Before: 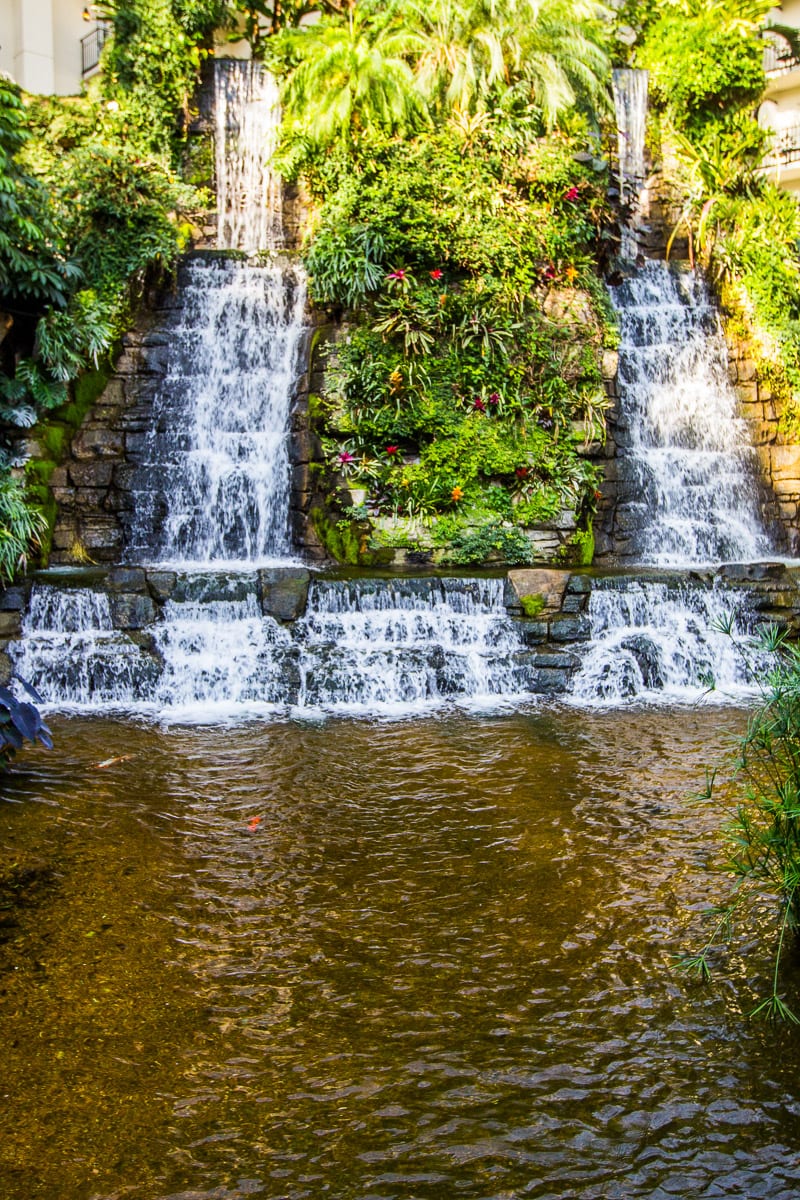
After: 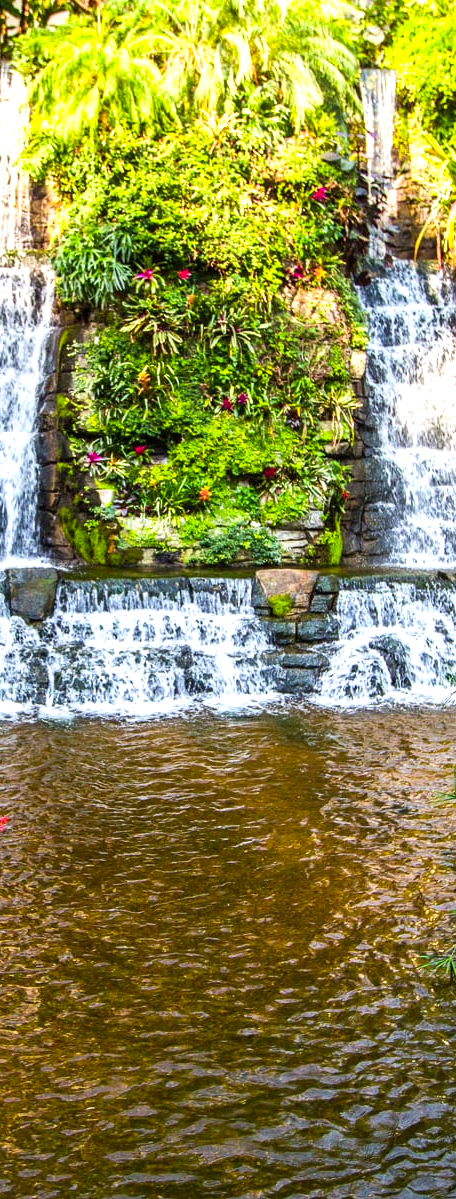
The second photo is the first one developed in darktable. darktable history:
exposure: exposure 0.484 EV, compensate highlight preservation false
color calibration: output R [0.946, 0.065, -0.013, 0], output G [-0.246, 1.264, -0.017, 0], output B [0.046, -0.098, 1.05, 0], illuminant same as pipeline (D50), adaptation none (bypass), x 0.333, y 0.335, temperature 5008.28 K
crop: left 31.542%, top 0.003%, right 11.457%
